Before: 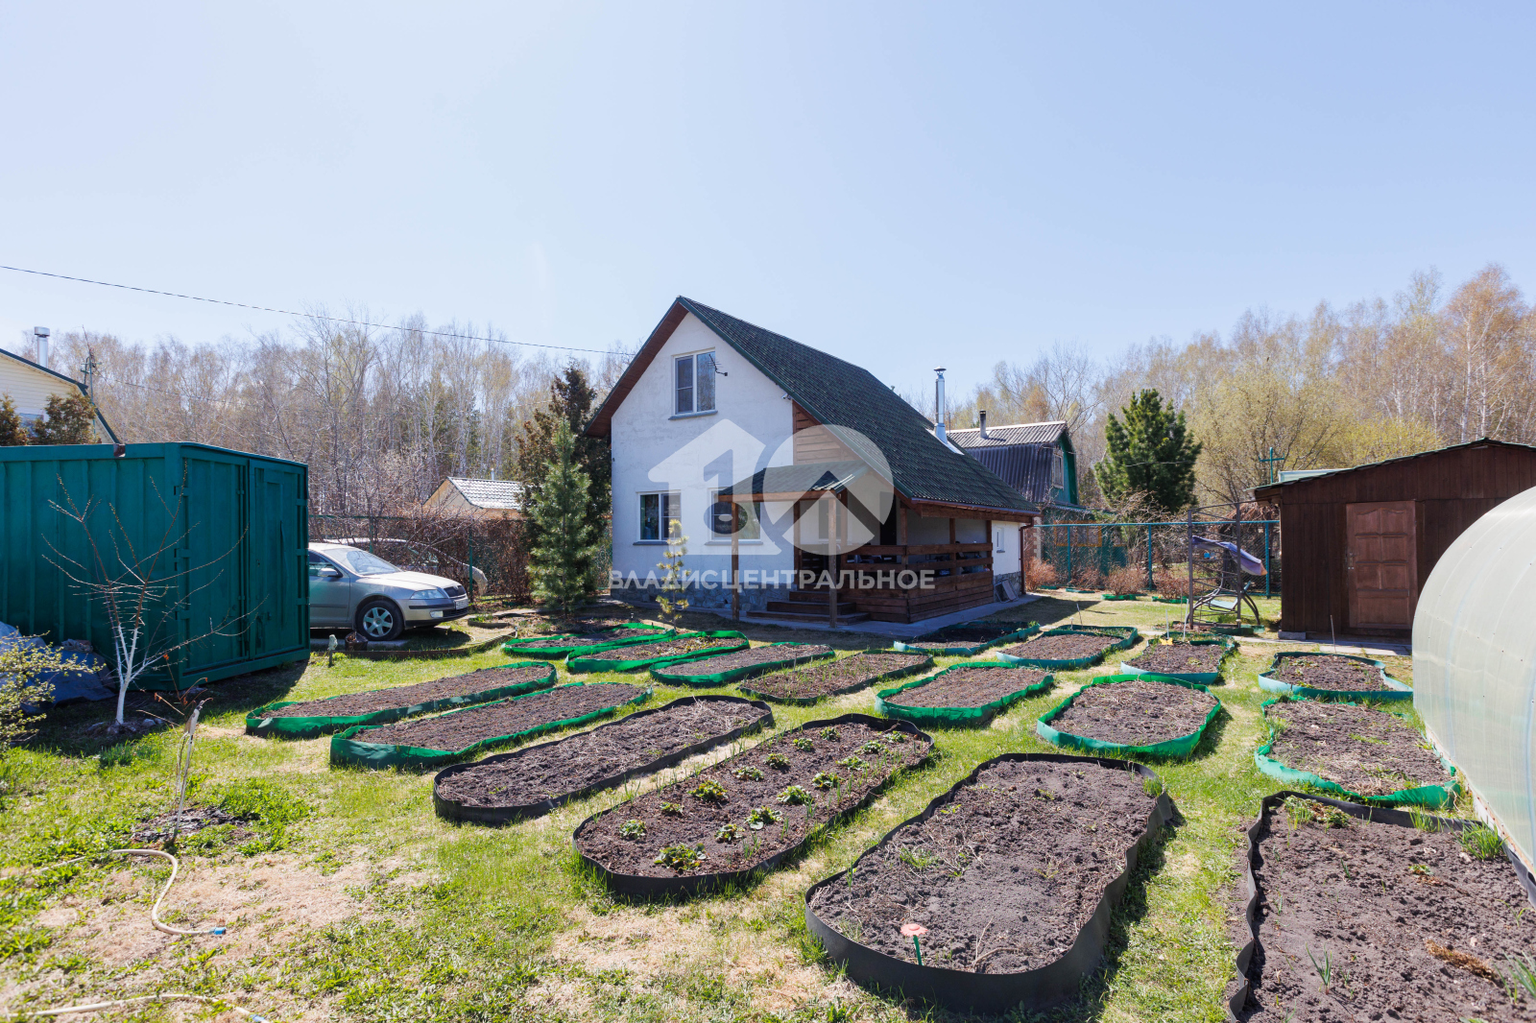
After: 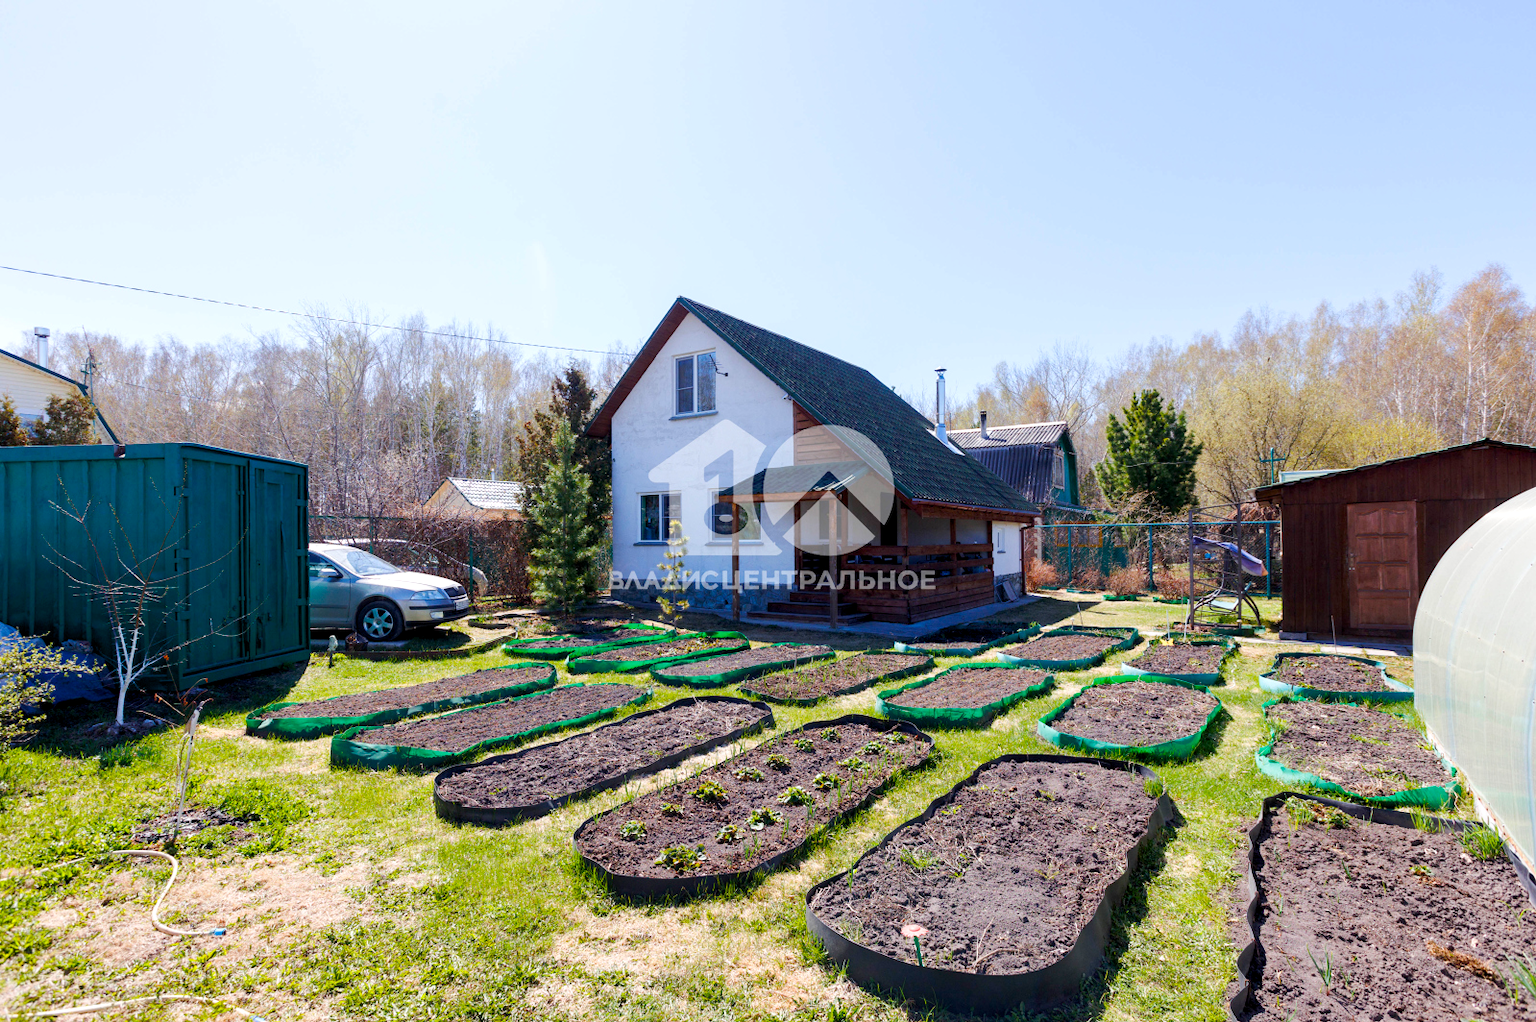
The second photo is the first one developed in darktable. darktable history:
crop: top 0.05%, bottom 0.098%
color balance rgb: global offset › luminance -0.51%, perceptual saturation grading › global saturation 27.53%, perceptual saturation grading › highlights -25%, perceptual saturation grading › shadows 25%, perceptual brilliance grading › highlights 6.62%, perceptual brilliance grading › mid-tones 17.07%, perceptual brilliance grading › shadows -5.23%
